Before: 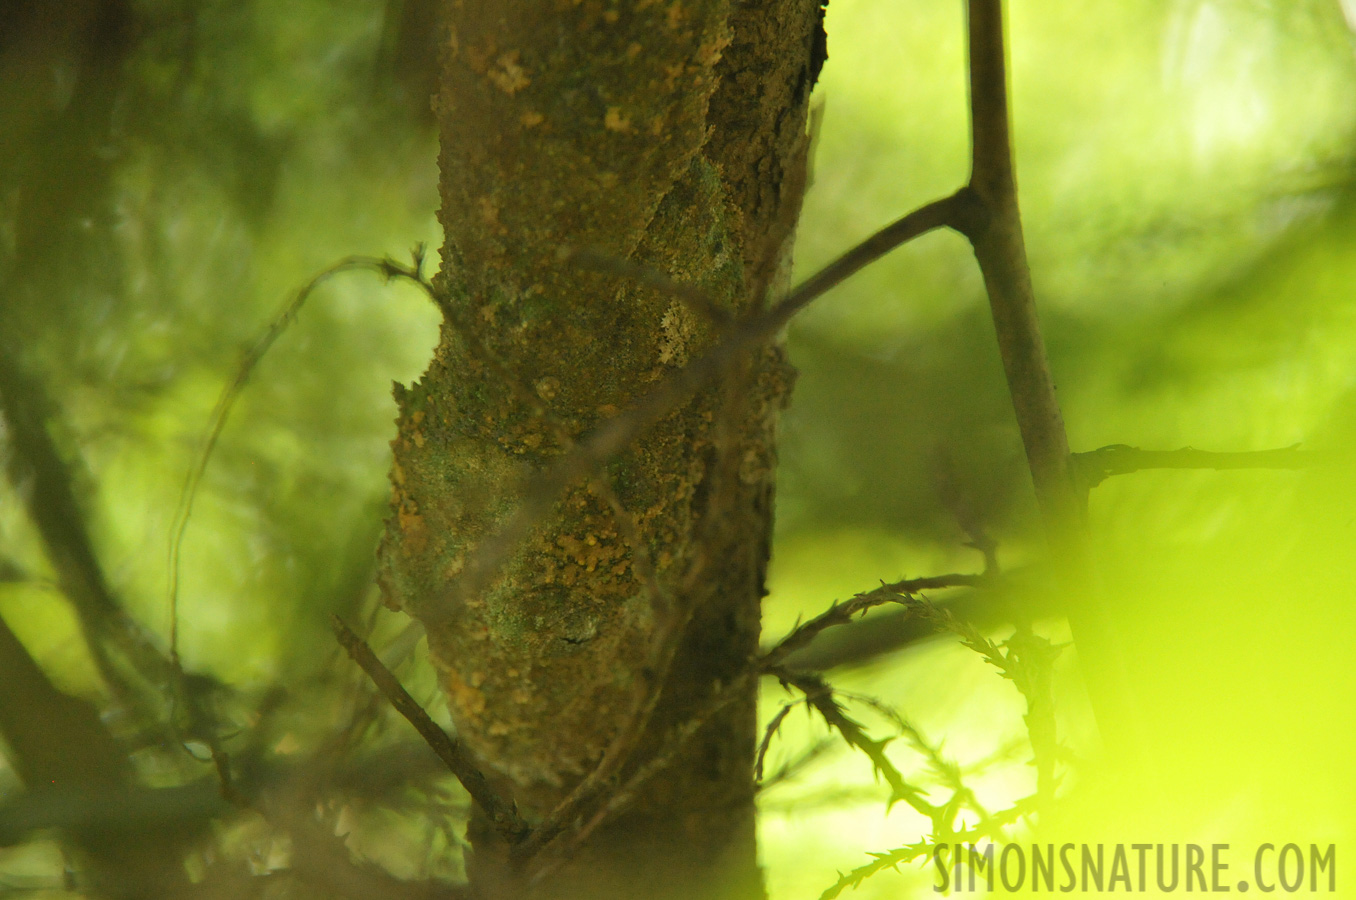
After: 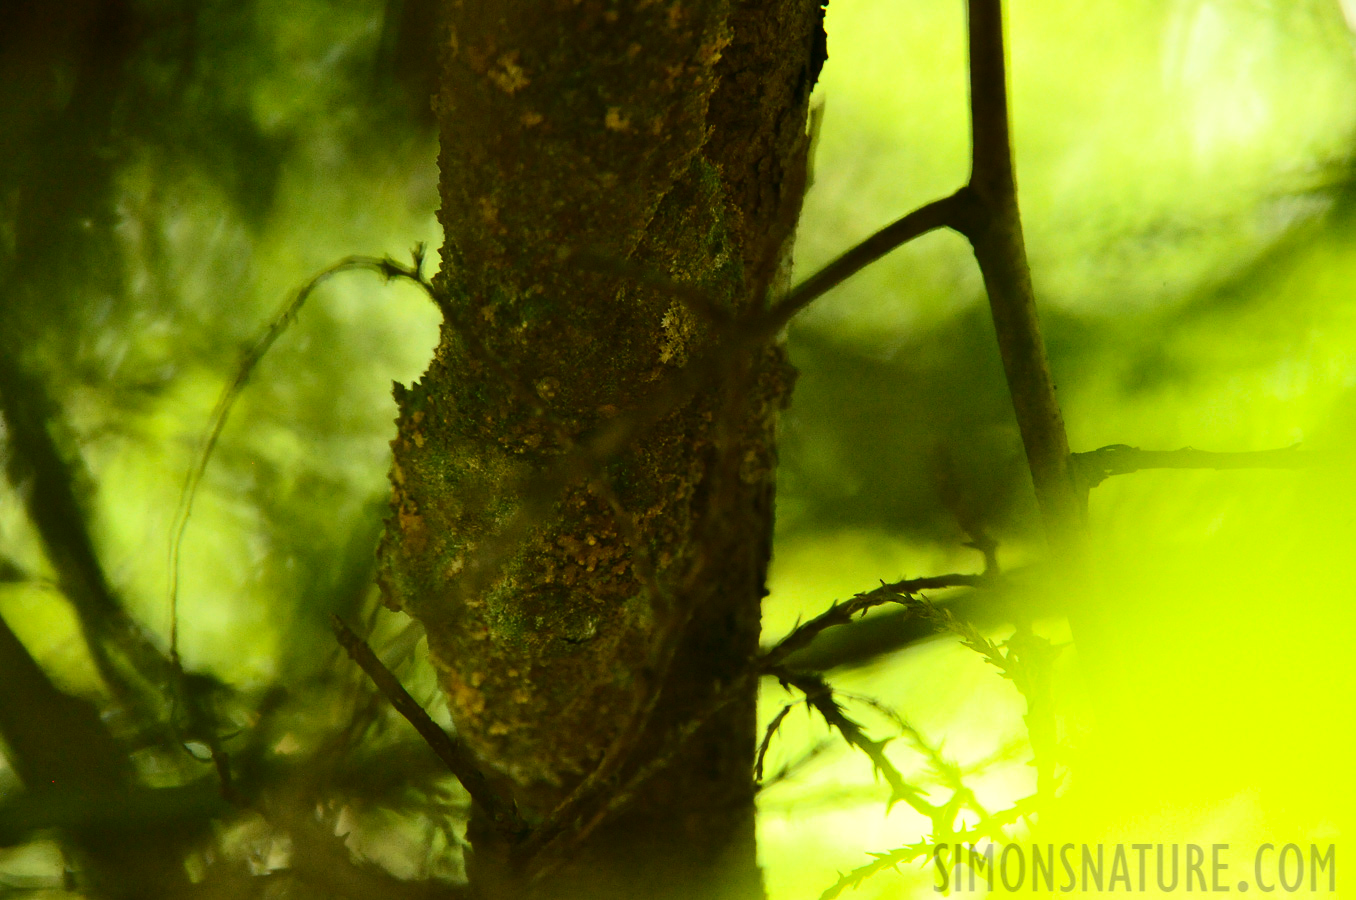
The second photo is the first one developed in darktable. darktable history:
contrast brightness saturation: contrast 0.315, brightness -0.073, saturation 0.173
